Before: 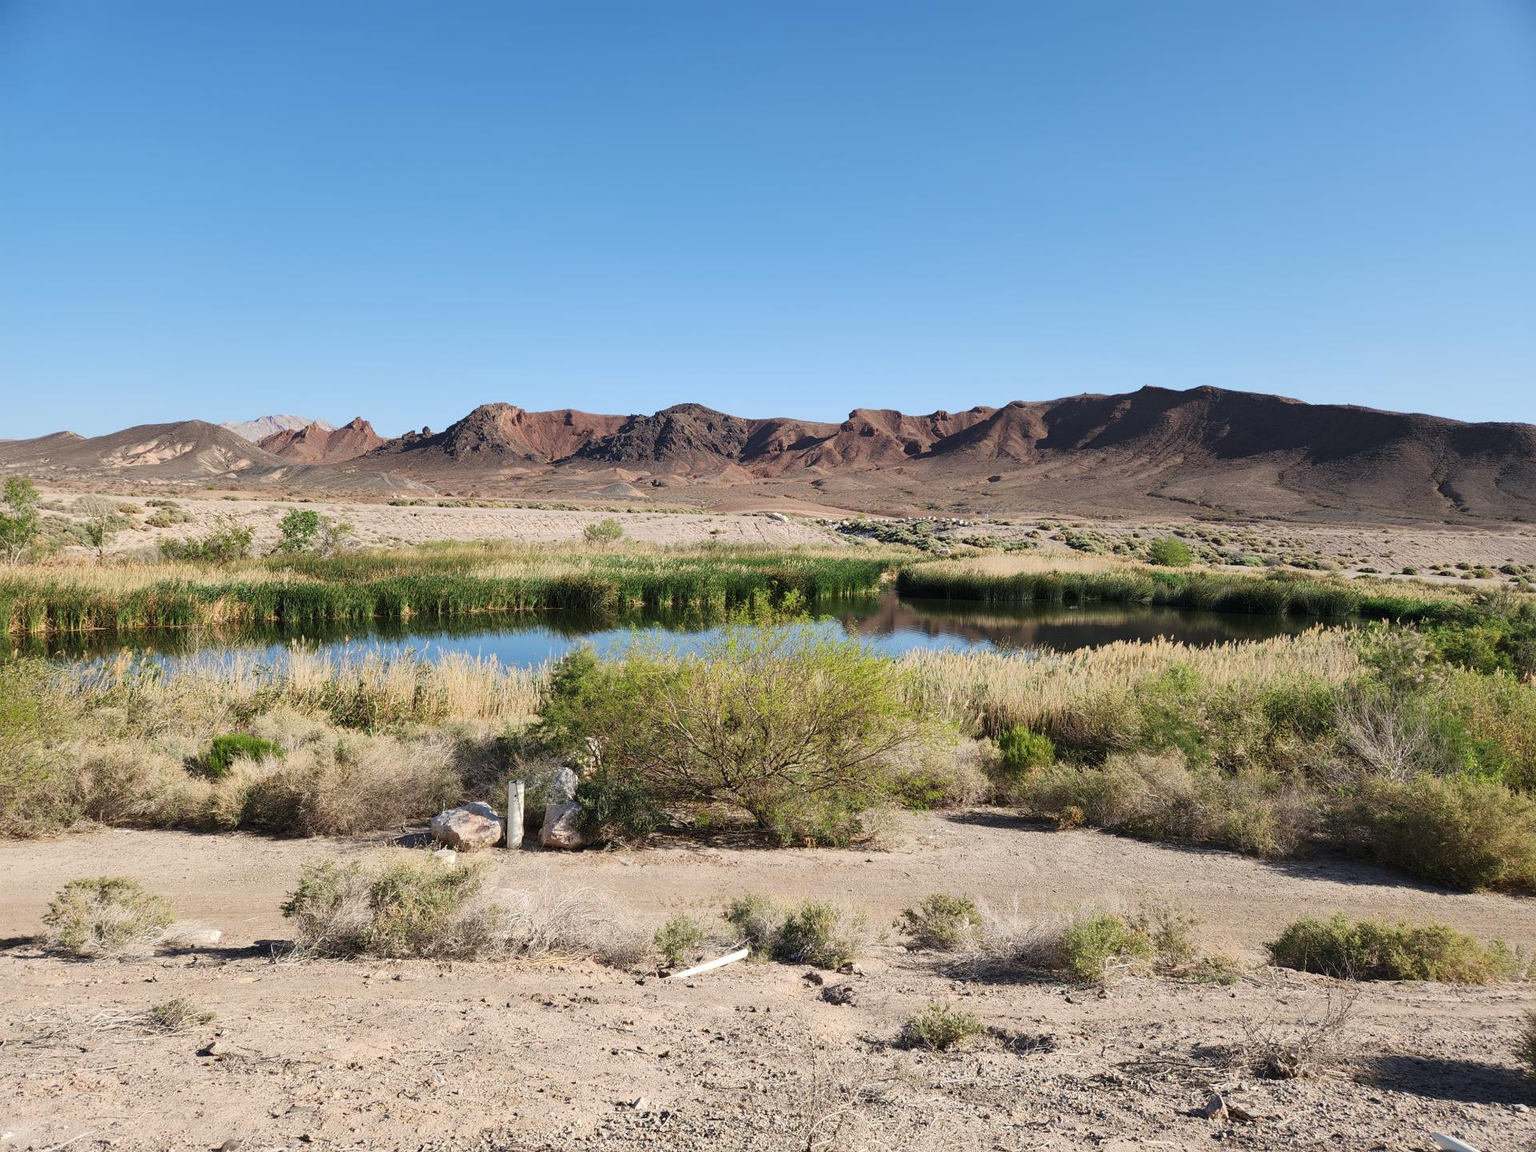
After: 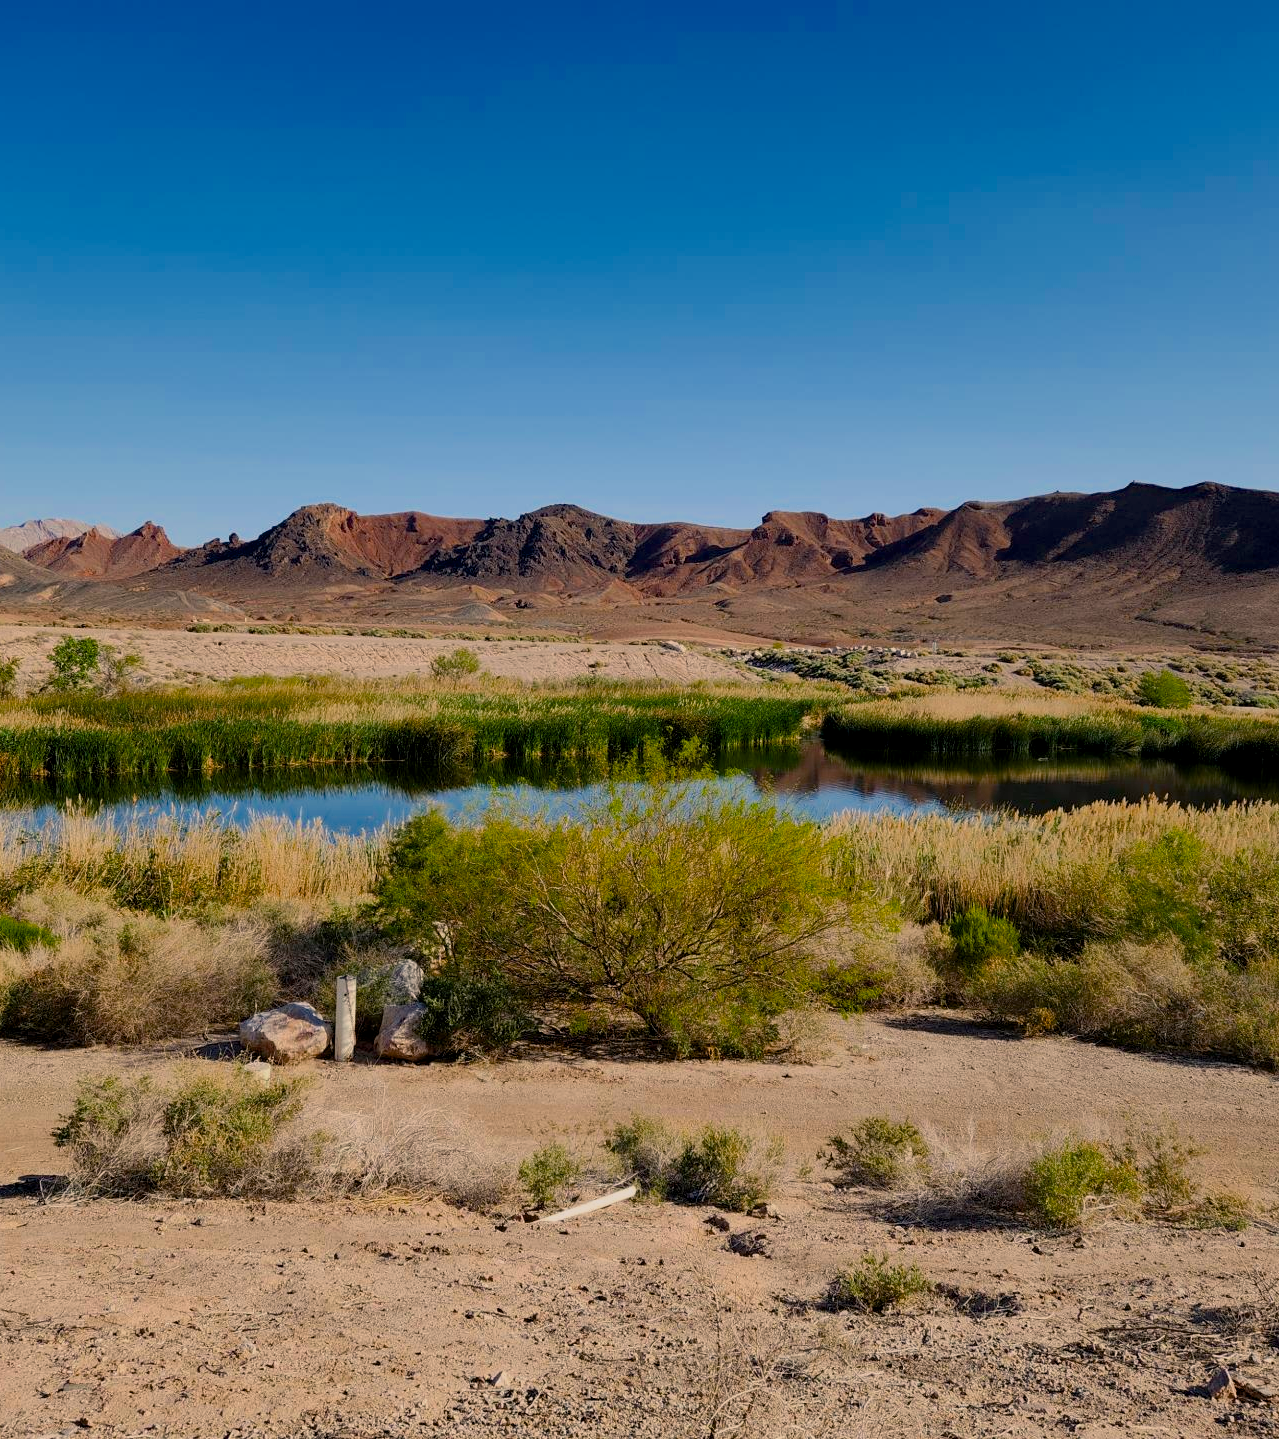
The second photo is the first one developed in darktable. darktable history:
crop and rotate: left 15.582%, right 17.788%
color balance rgb: highlights gain › chroma 2.887%, highlights gain › hue 61.7°, linear chroma grading › global chroma 15.221%, perceptual saturation grading › global saturation 24.952%, perceptual brilliance grading › highlights 8.069%, perceptual brilliance grading › mid-tones 3.89%, perceptual brilliance grading › shadows 1.49%, saturation formula JzAzBz (2021)
exposure: black level correction 0.009, exposure -0.672 EV, compensate exposure bias true, compensate highlight preservation false
